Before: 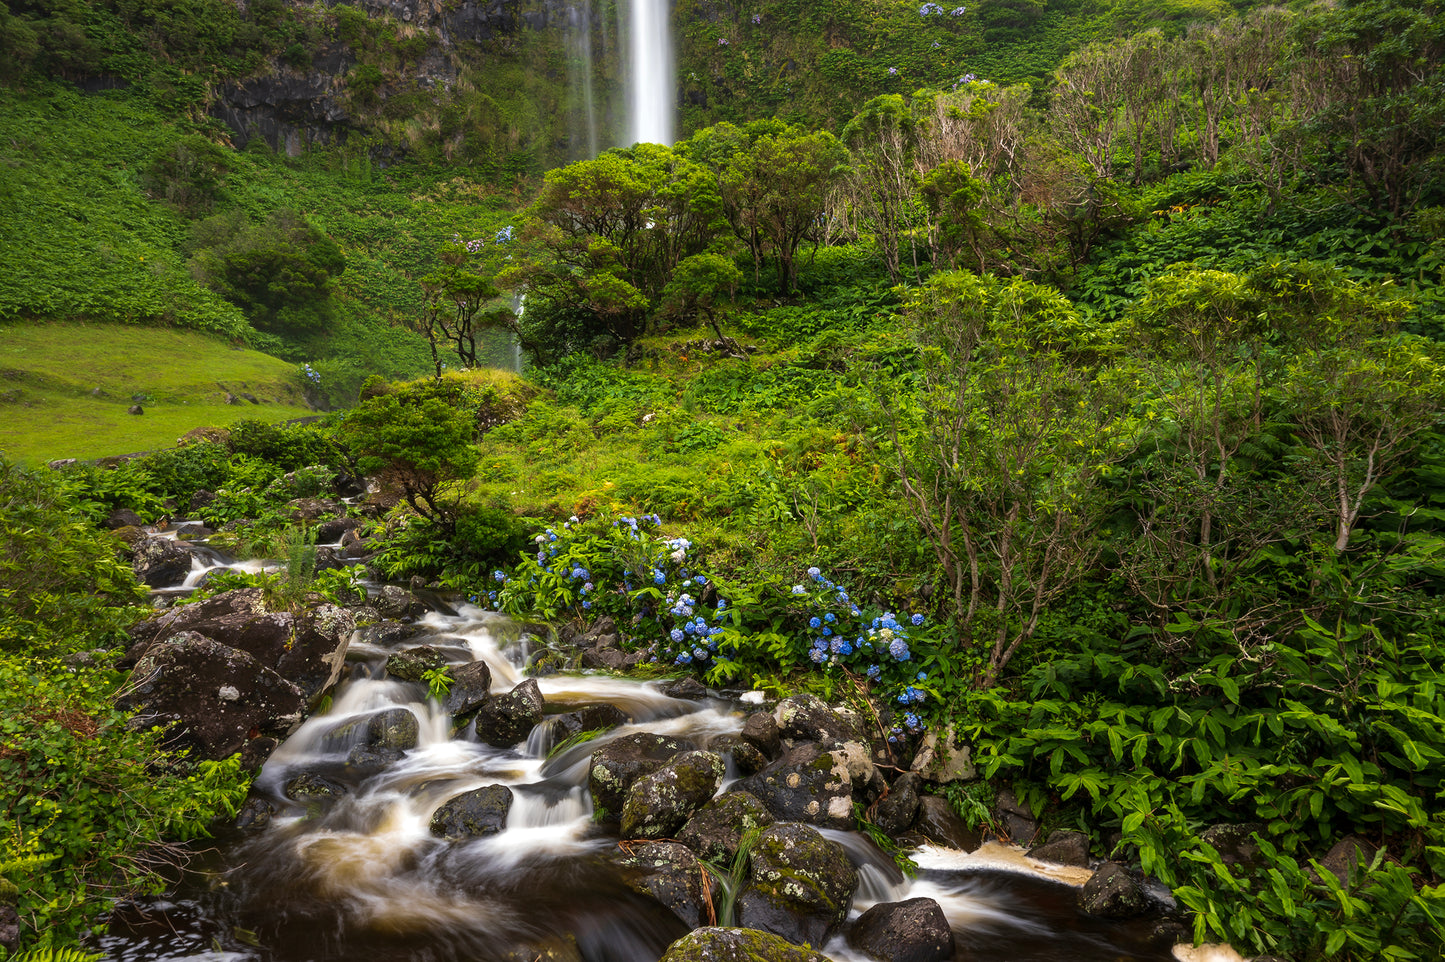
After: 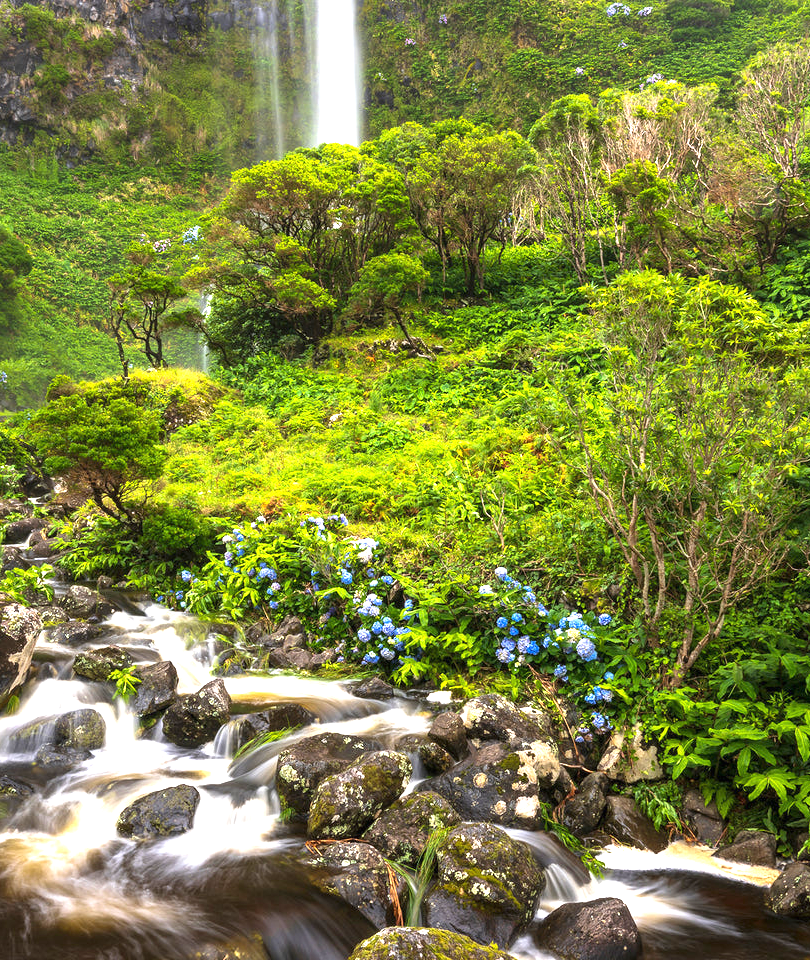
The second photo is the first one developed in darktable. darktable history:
exposure: black level correction 0, exposure 1.388 EV, compensate exposure bias true, compensate highlight preservation false
crop: left 21.674%, right 22.086%
